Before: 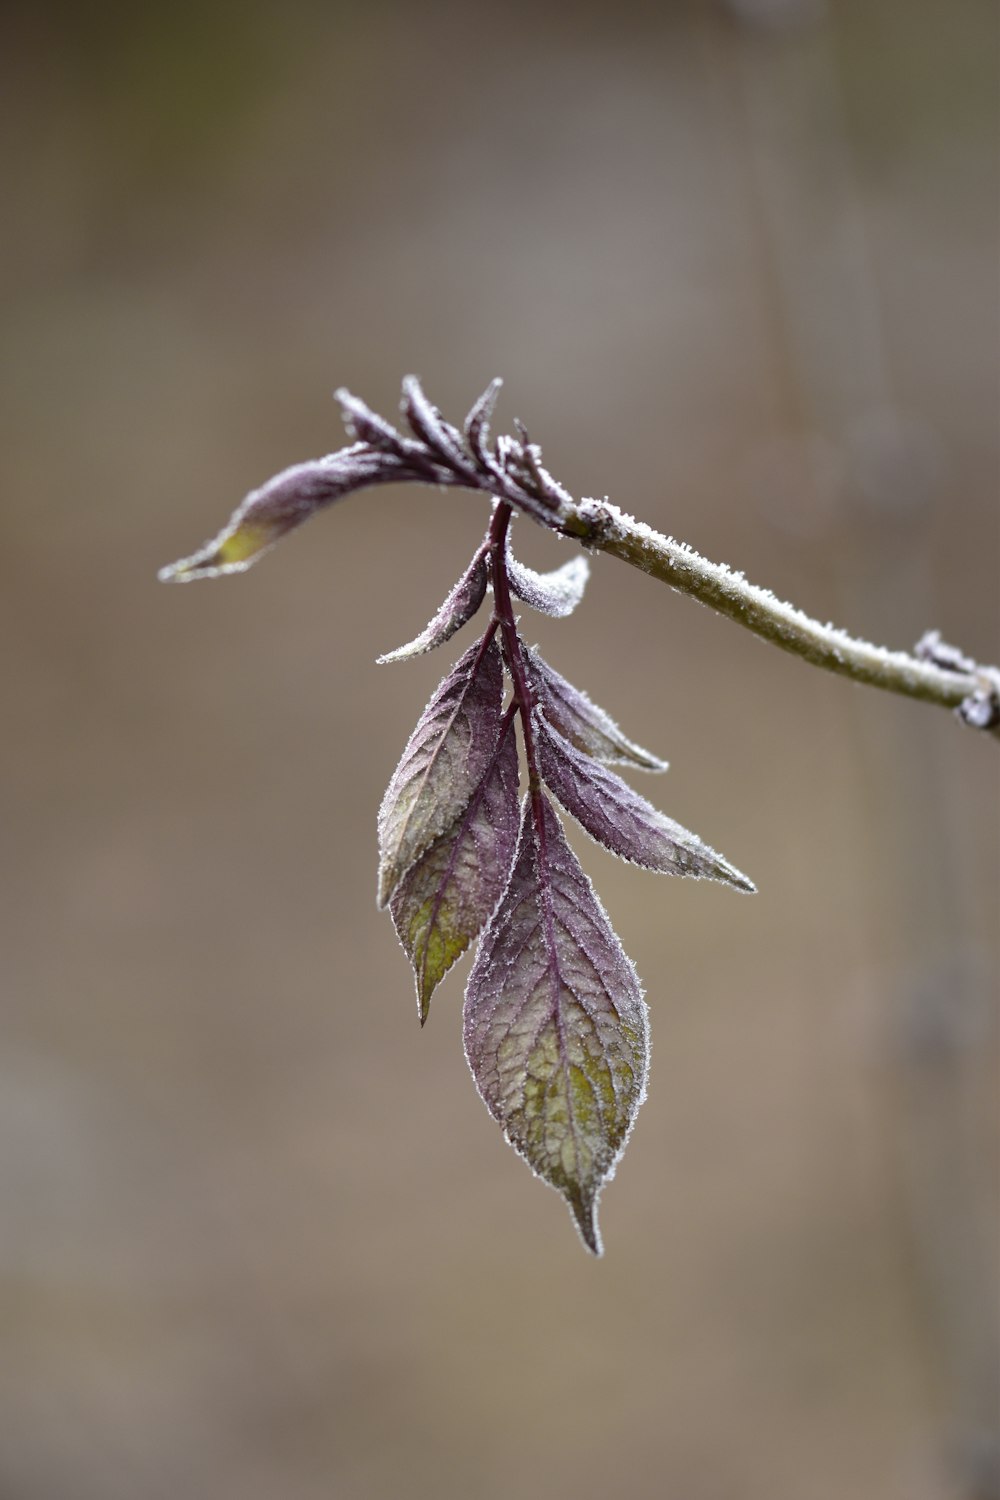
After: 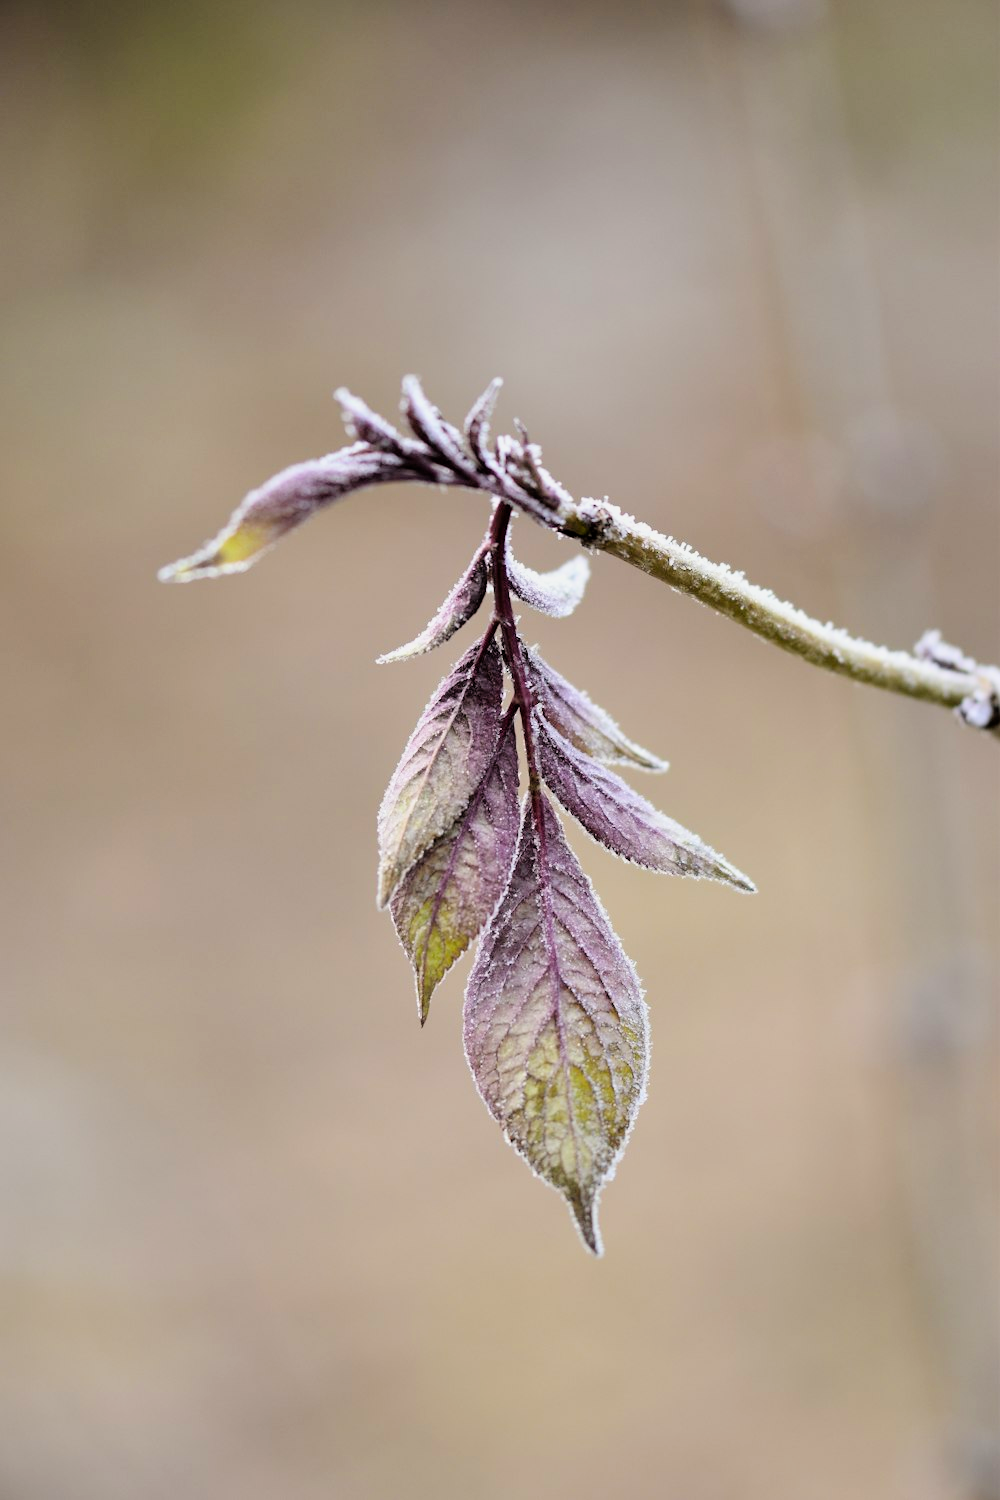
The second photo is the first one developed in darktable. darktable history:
filmic rgb: black relative exposure -4.71 EV, white relative exposure 4.8 EV, hardness 2.36, latitude 35.31%, contrast 1.046, highlights saturation mix 0.991%, shadows ↔ highlights balance 1.27%, color science v6 (2022)
exposure: black level correction 0.001, exposure 1.132 EV, compensate highlight preservation false
